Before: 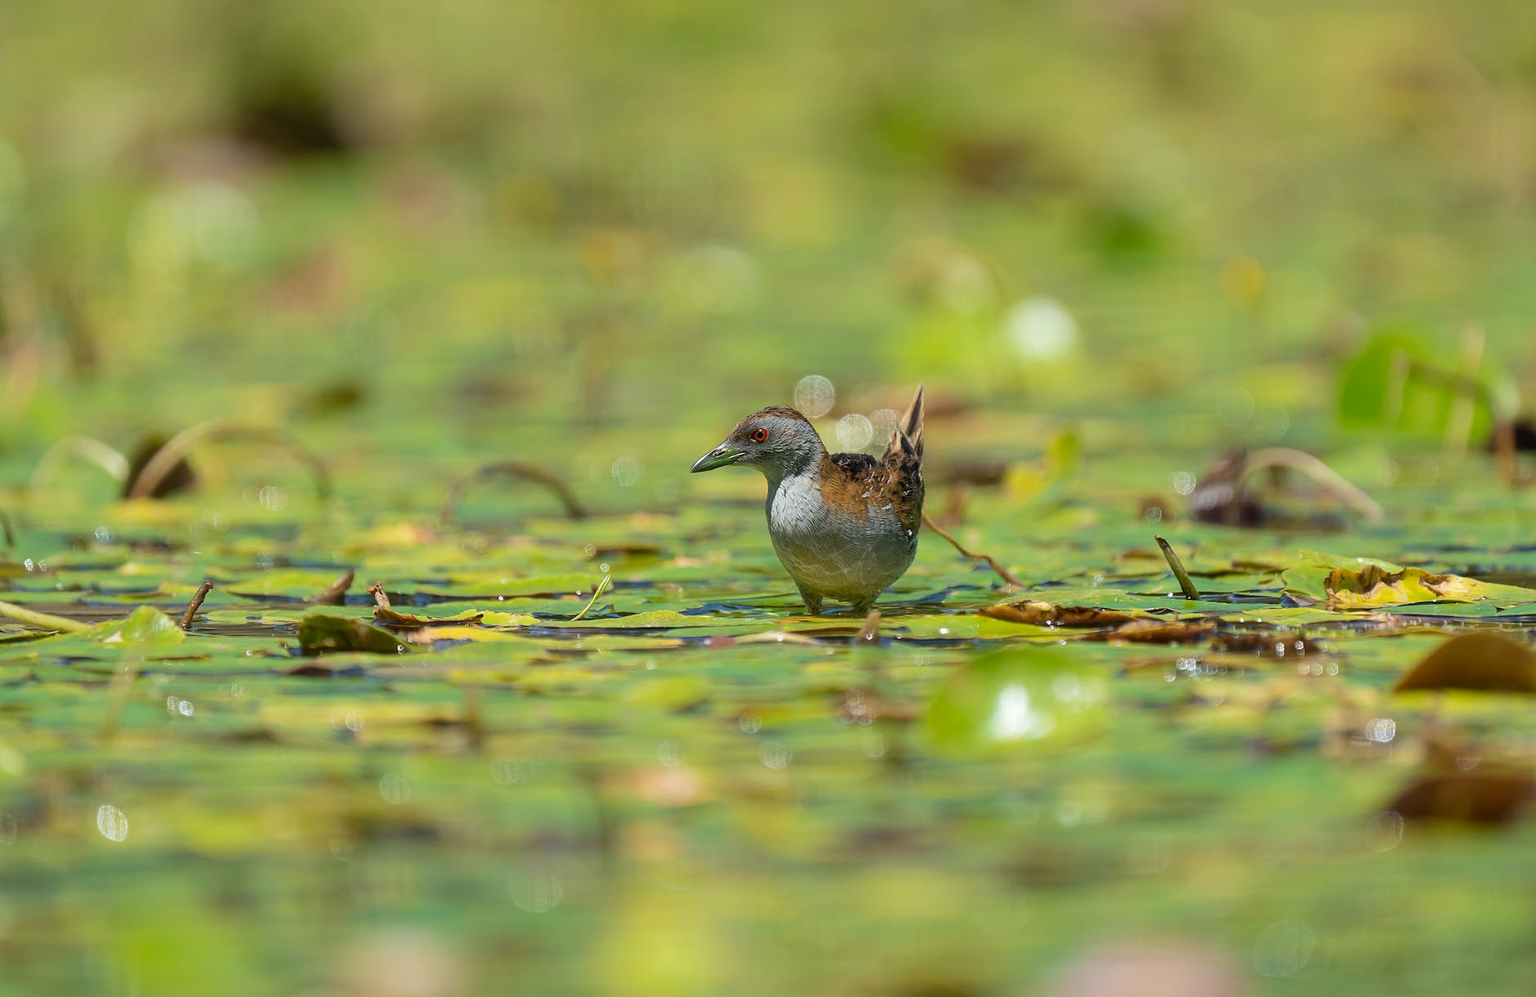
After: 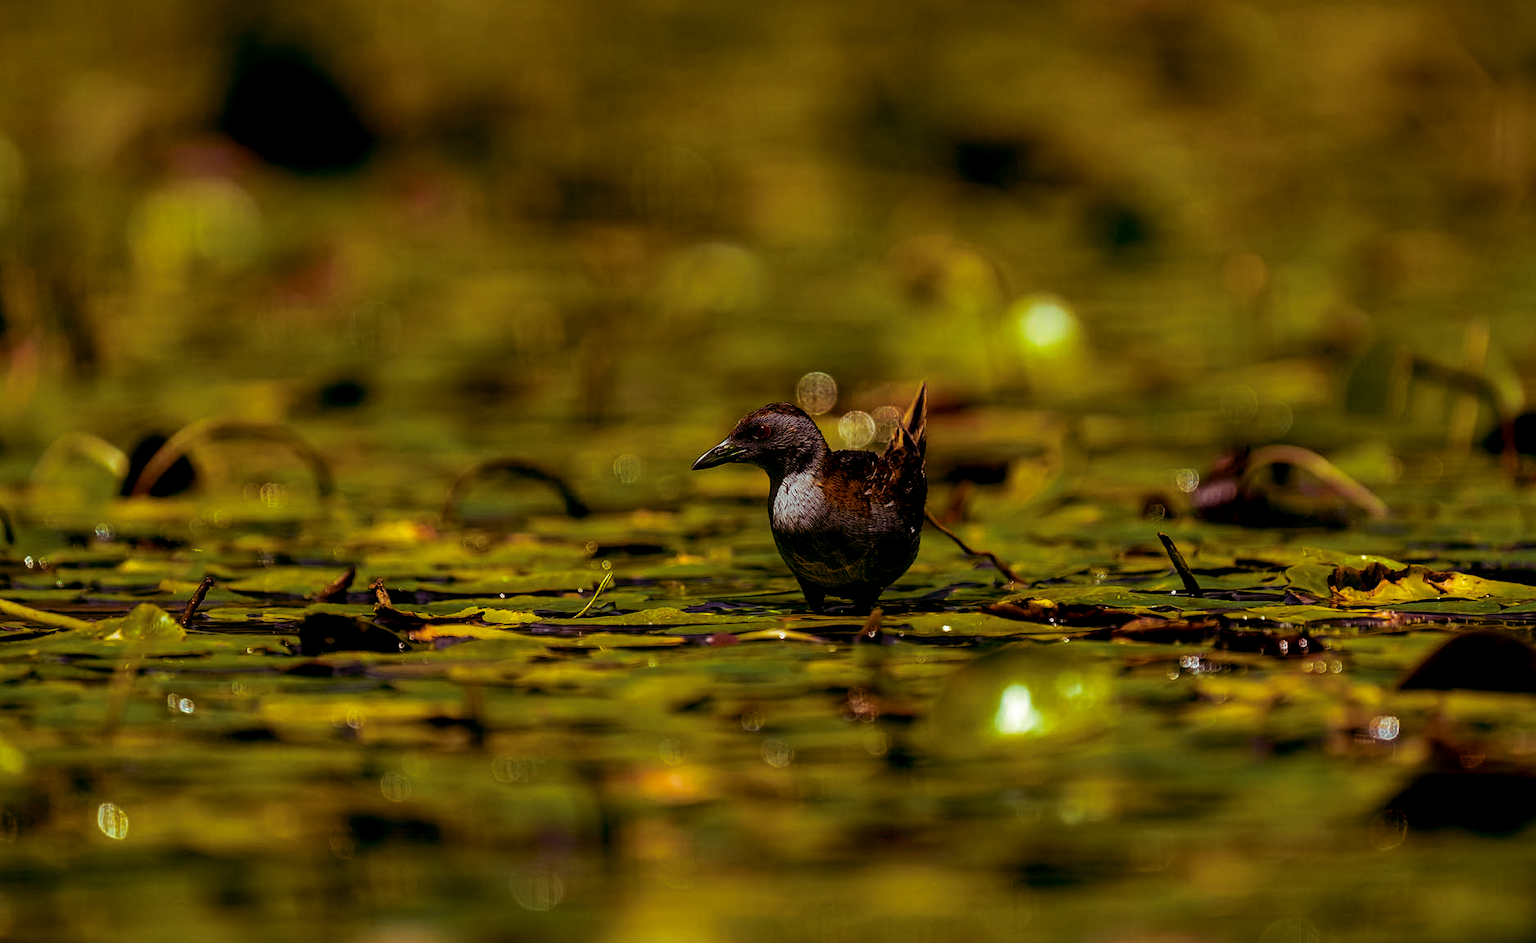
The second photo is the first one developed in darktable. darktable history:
crop: top 0.448%, right 0.264%, bottom 5.045%
split-toning: shadows › hue 360°
color balance rgb: linear chroma grading › global chroma 42%, perceptual saturation grading › global saturation 42%, global vibrance 33%
contrast brightness saturation: brightness -0.52
local contrast: detail 130%
tone curve: curves: ch0 [(0, 0.013) (0.036, 0.035) (0.274, 0.288) (0.504, 0.536) (0.844, 0.84) (1, 0.97)]; ch1 [(0, 0) (0.389, 0.403) (0.462, 0.48) (0.499, 0.5) (0.522, 0.534) (0.567, 0.588) (0.626, 0.645) (0.749, 0.781) (1, 1)]; ch2 [(0, 0) (0.457, 0.486) (0.5, 0.501) (0.533, 0.539) (0.599, 0.6) (0.704, 0.732) (1, 1)], color space Lab, independent channels, preserve colors none
color correction: highlights b* 3
